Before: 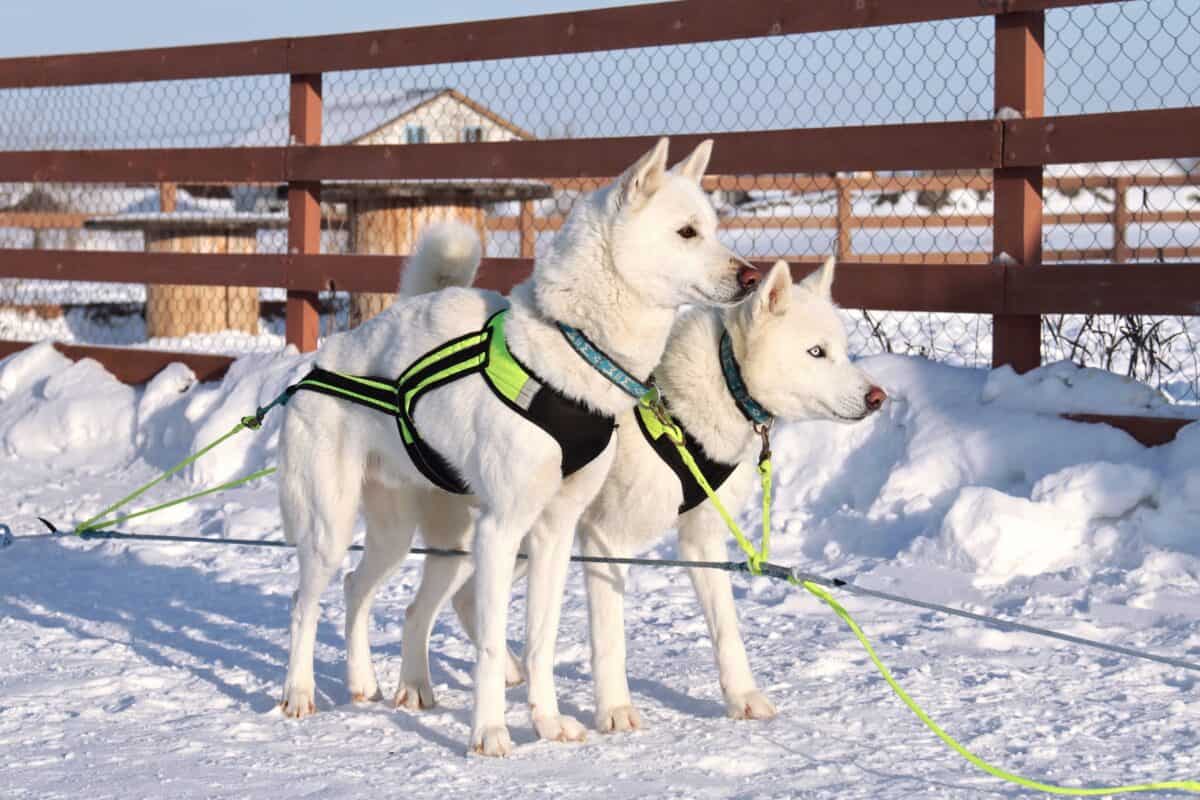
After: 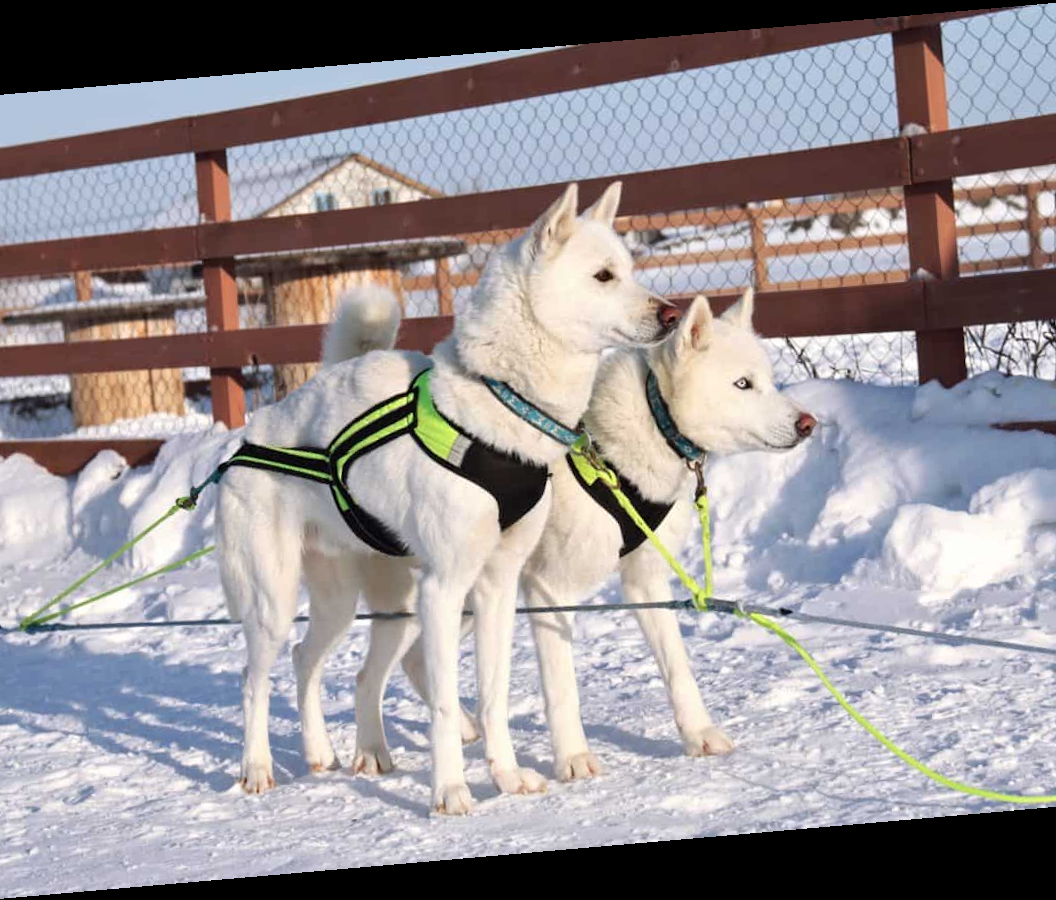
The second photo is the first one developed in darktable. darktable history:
crop: left 8.026%, right 7.374%
rotate and perspective: rotation -4.98°, automatic cropping off
